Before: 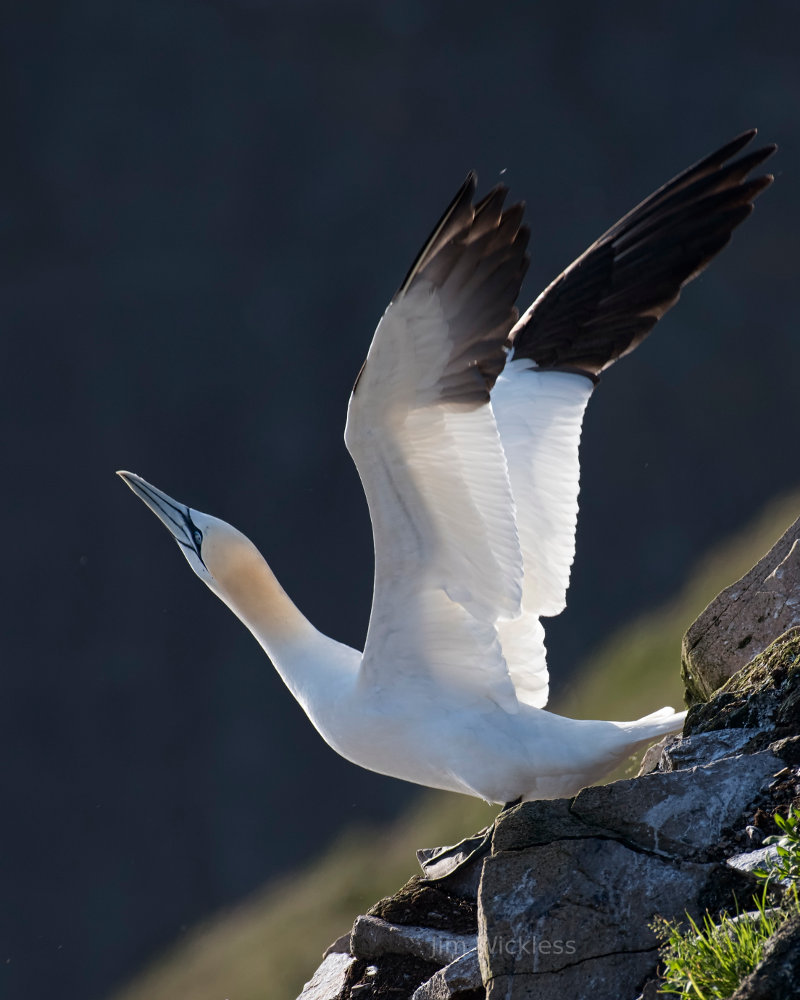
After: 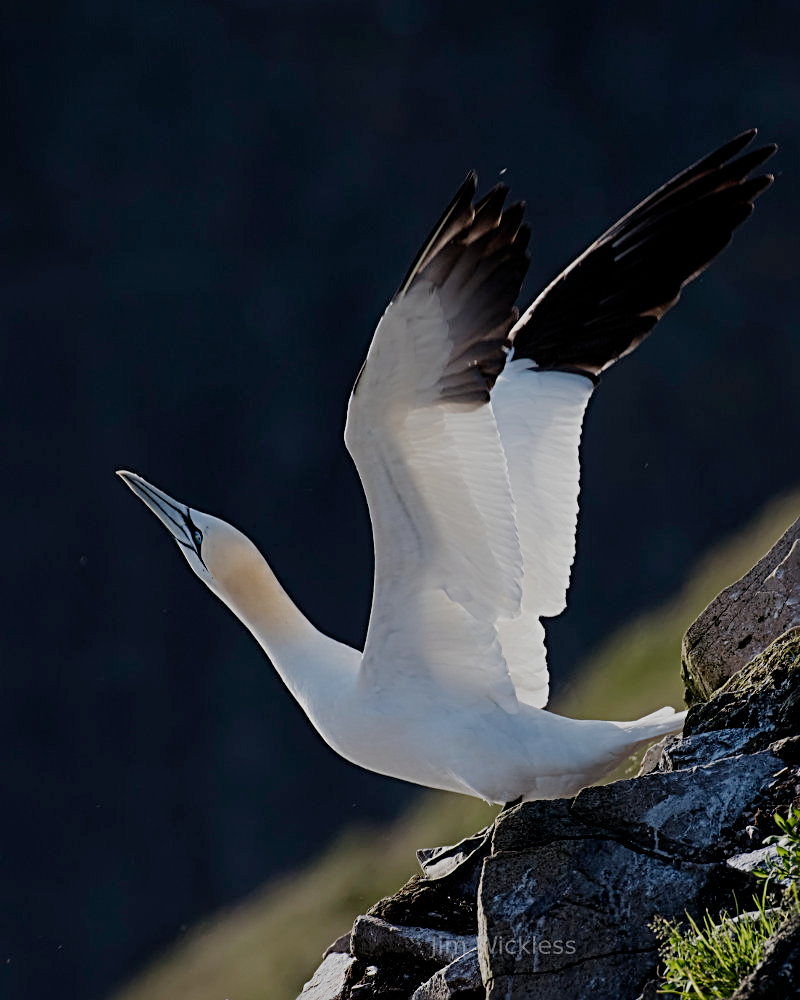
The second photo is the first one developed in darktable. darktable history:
filmic rgb: middle gray luminance 30%, black relative exposure -9 EV, white relative exposure 7 EV, threshold 6 EV, target black luminance 0%, hardness 2.94, latitude 2.04%, contrast 0.963, highlights saturation mix 5%, shadows ↔ highlights balance 12.16%, add noise in highlights 0, preserve chrominance no, color science v3 (2019), use custom middle-gray values true, iterations of high-quality reconstruction 0, contrast in highlights soft, enable highlight reconstruction true
exposure: exposure 0.574 EV, compensate highlight preservation false
sharpen: radius 3.119
